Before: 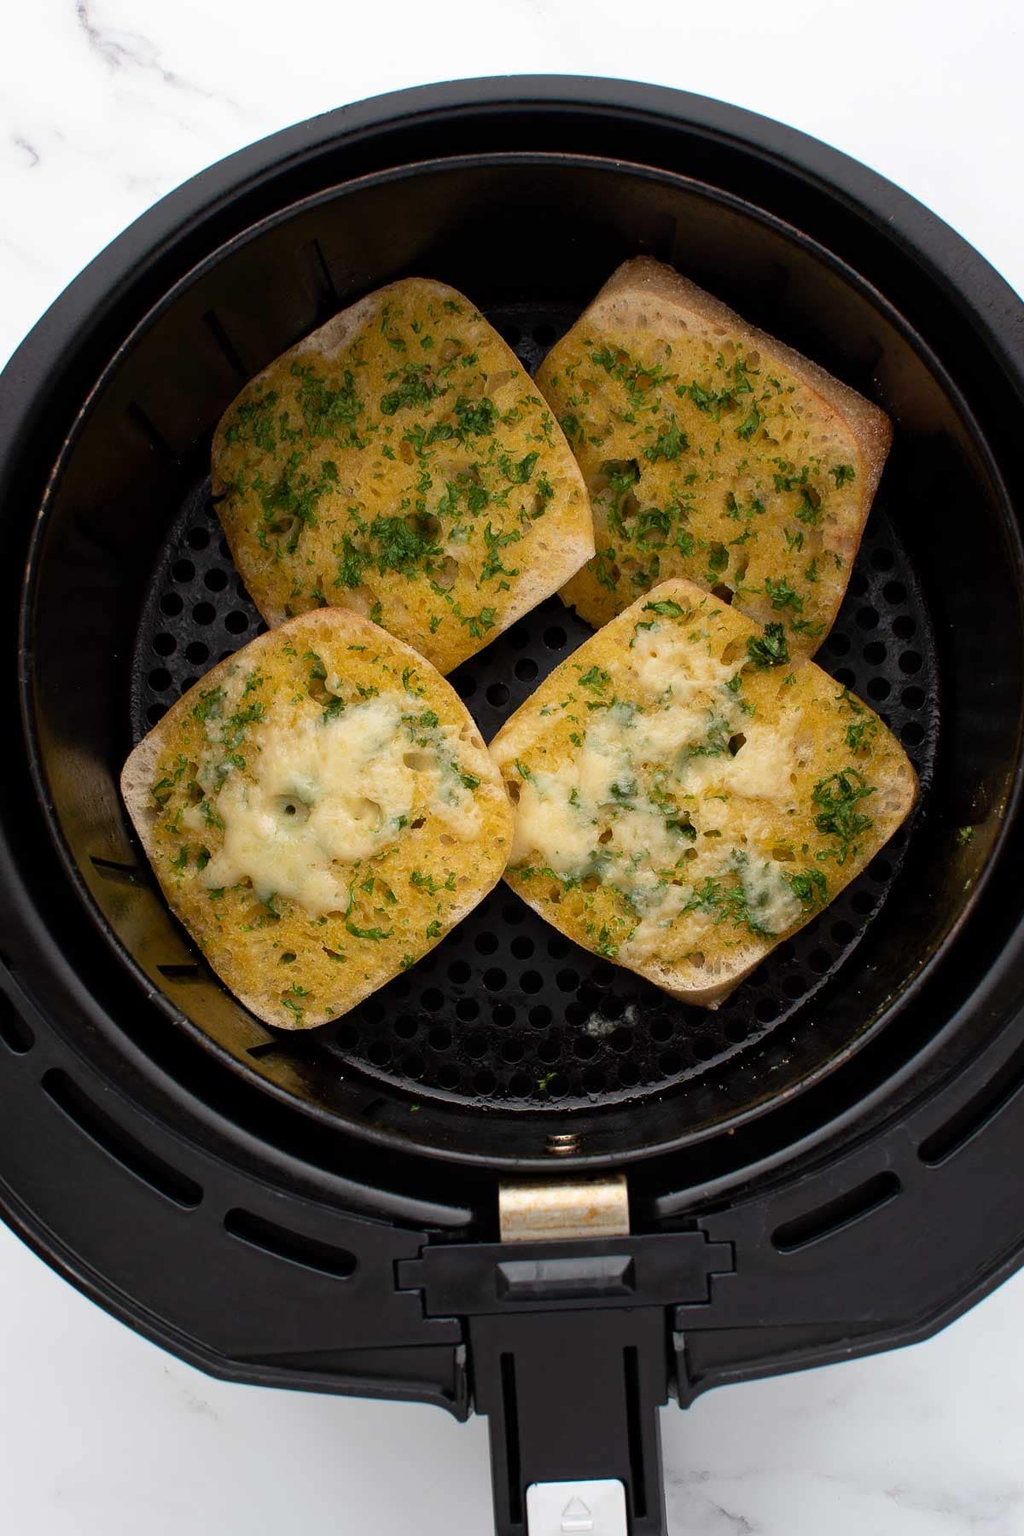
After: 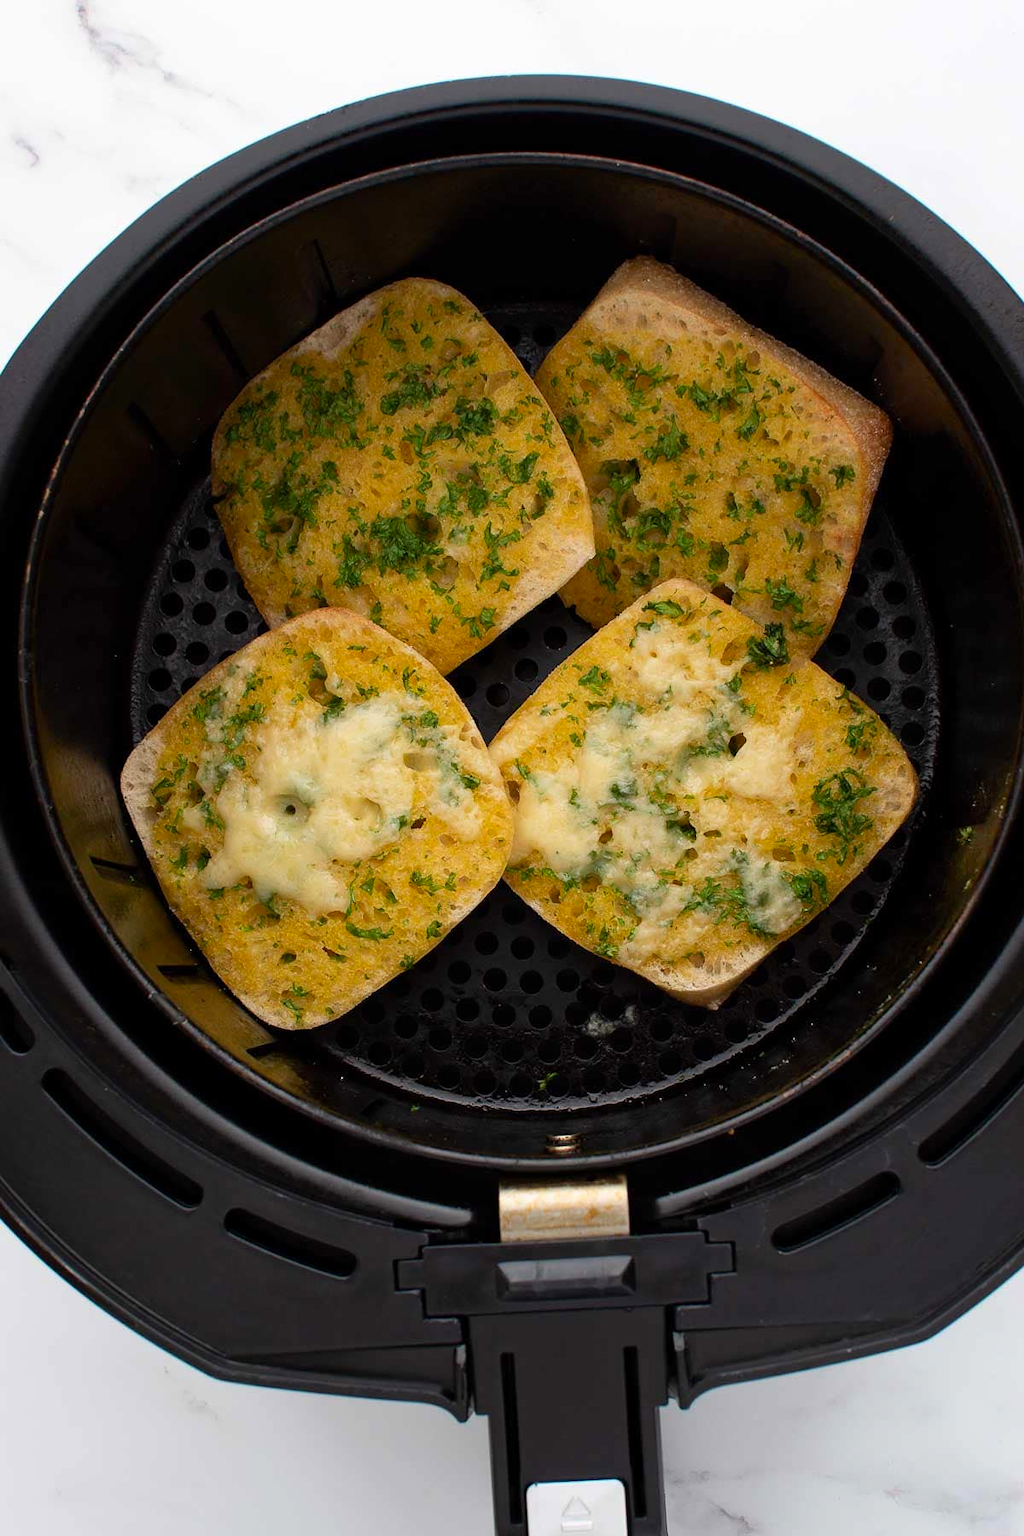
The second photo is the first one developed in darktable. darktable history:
color correction: highlights b* 0.03, saturation 1.13
